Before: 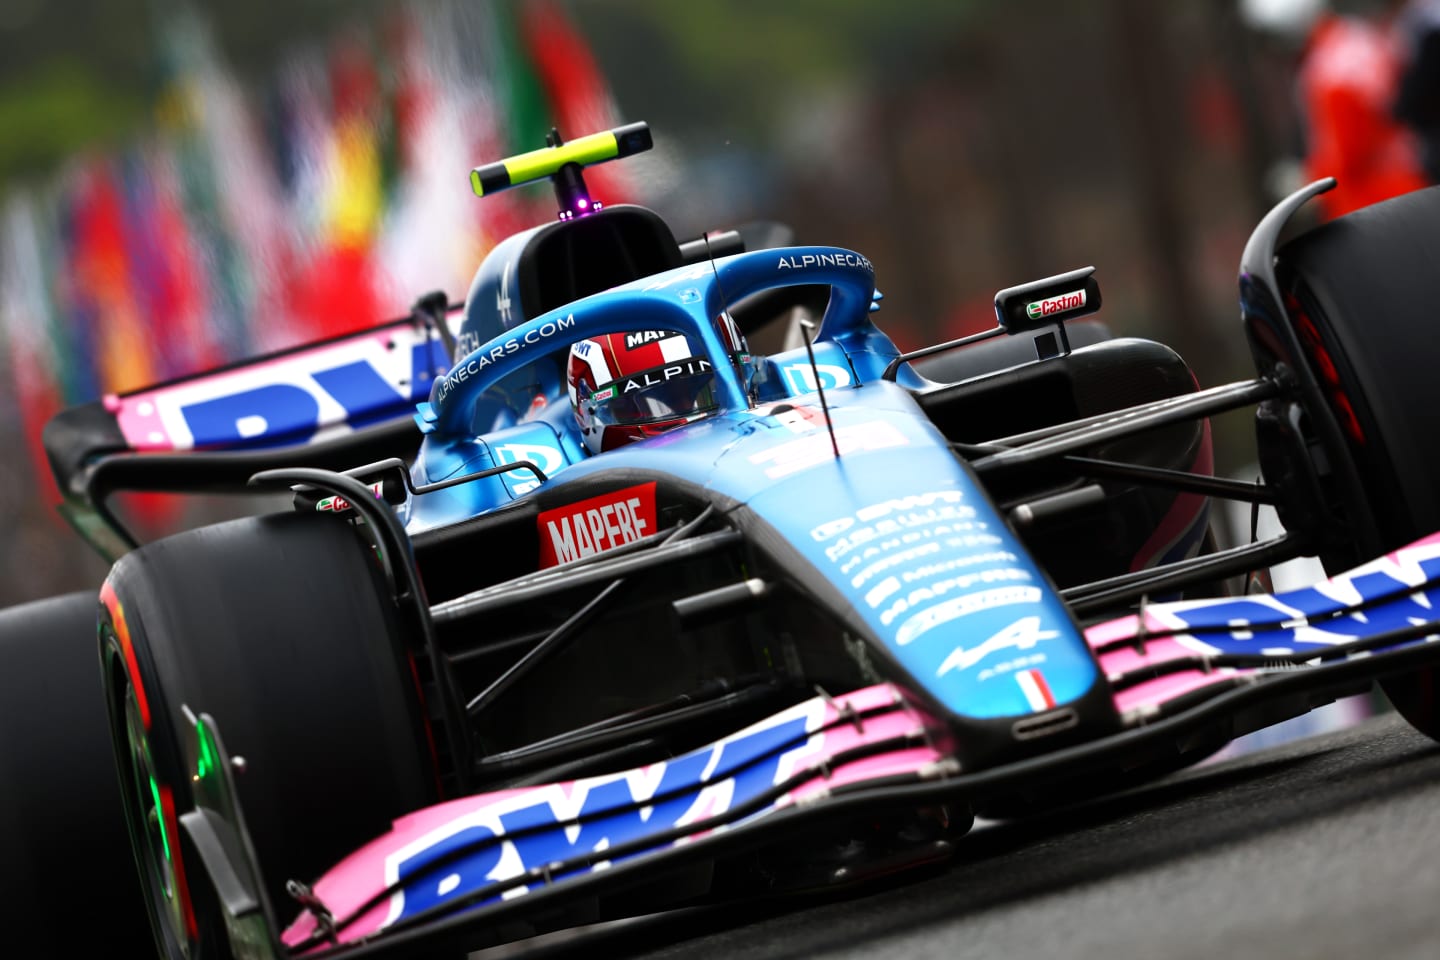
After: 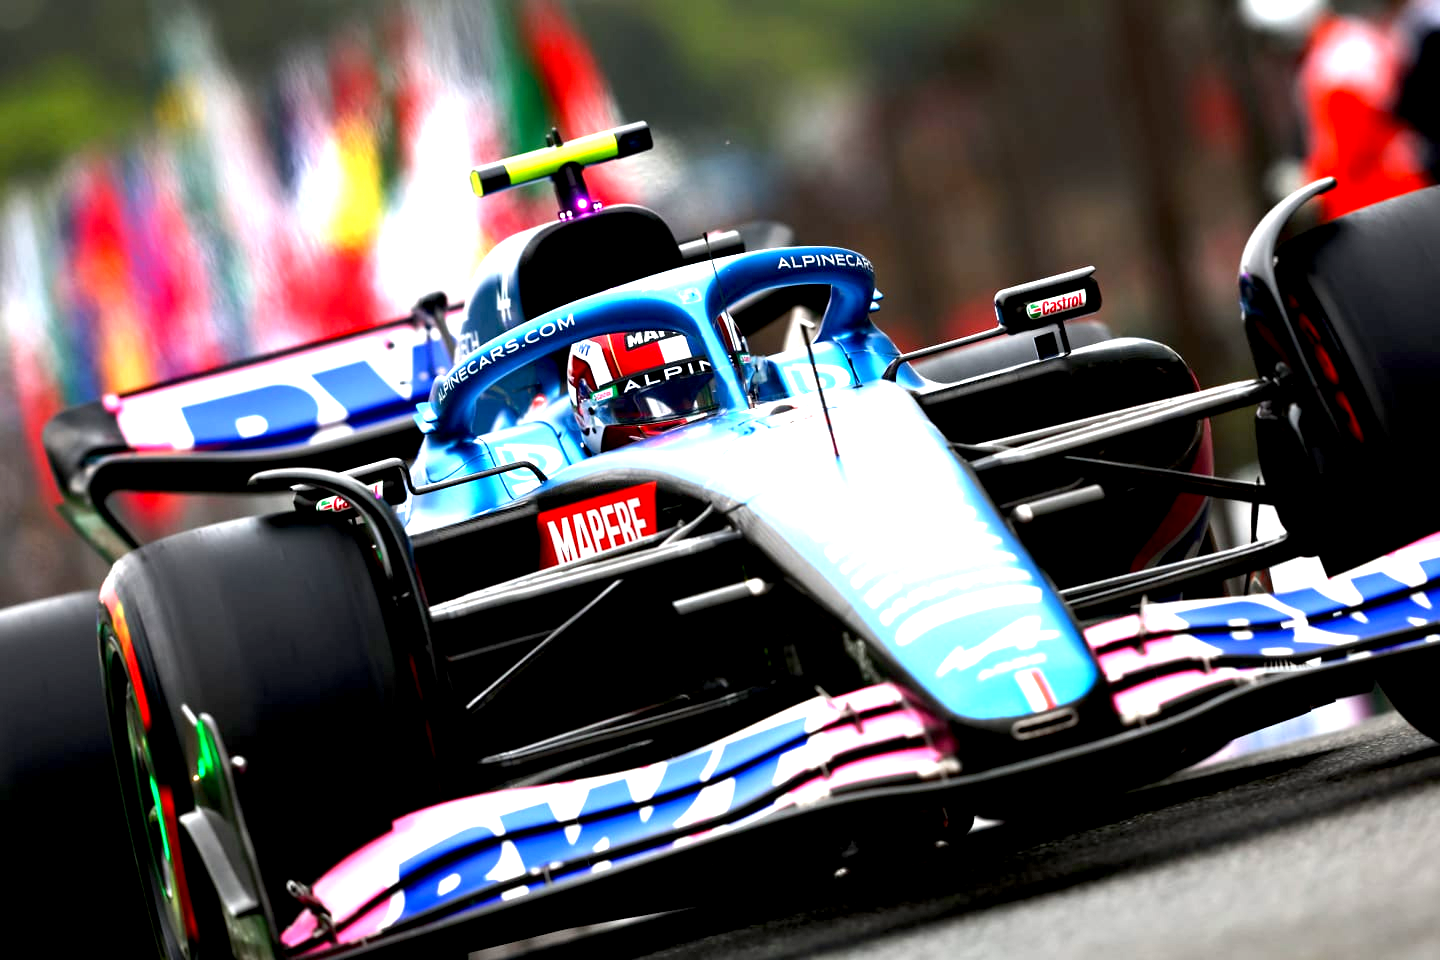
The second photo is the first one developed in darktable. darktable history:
tone equalizer: -8 EV -0.417 EV, -7 EV -0.389 EV, -6 EV -0.333 EV, -5 EV -0.222 EV, -3 EV 0.222 EV, -2 EV 0.333 EV, -1 EV 0.389 EV, +0 EV 0.417 EV, edges refinement/feathering 500, mask exposure compensation -1.57 EV, preserve details no
exposure: black level correction 0.008, exposure 0.979 EV, compensate highlight preservation false
